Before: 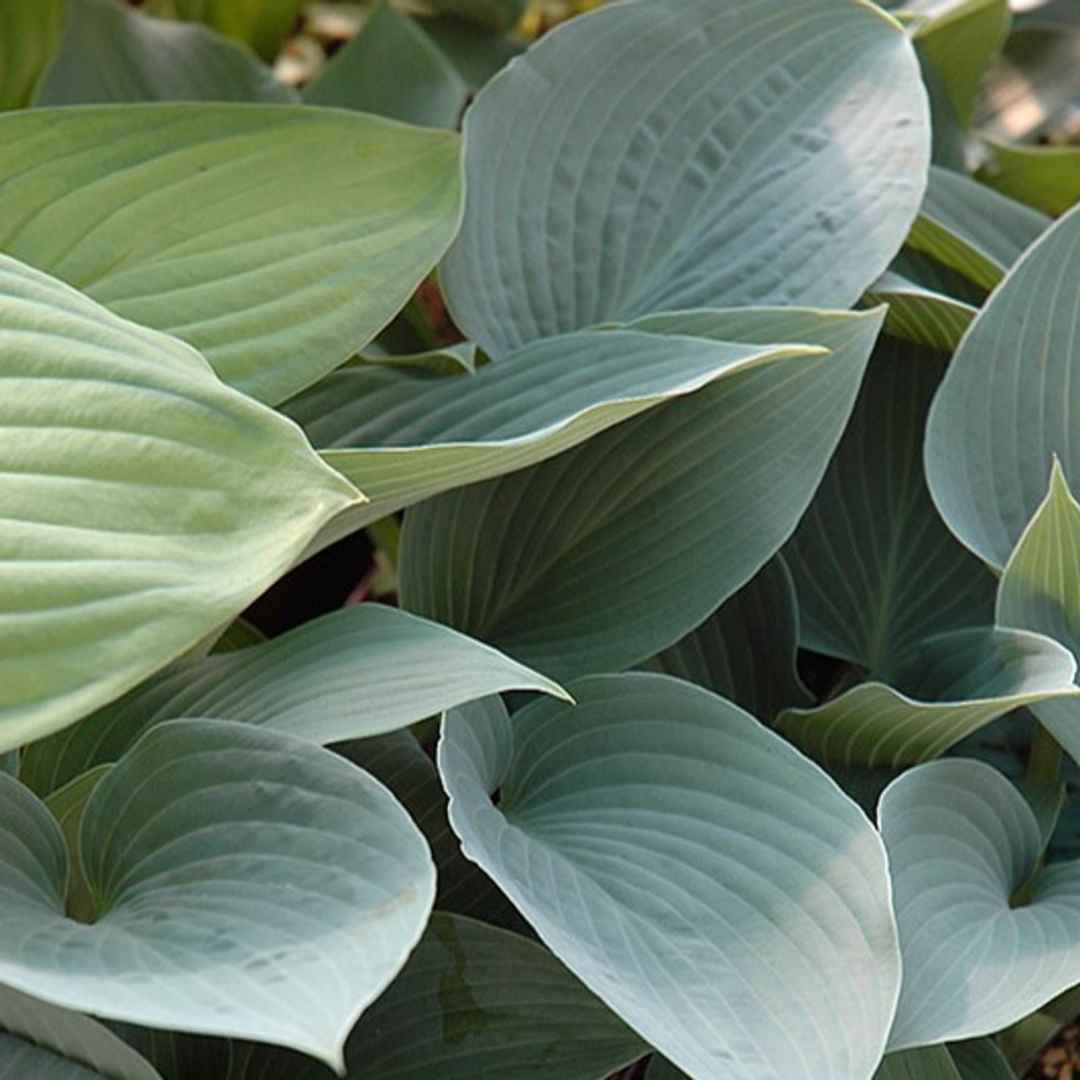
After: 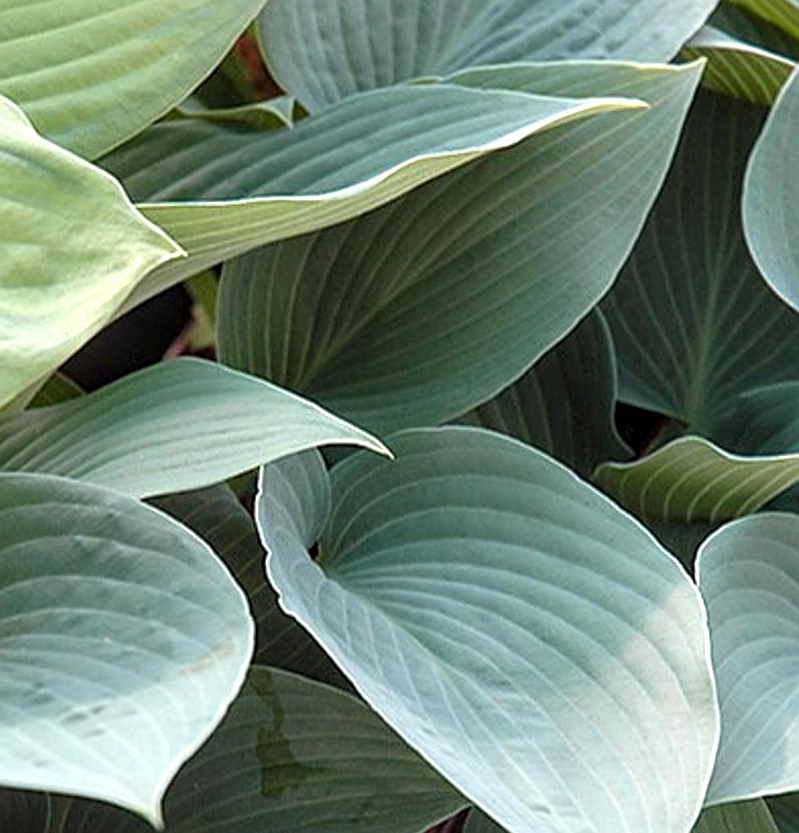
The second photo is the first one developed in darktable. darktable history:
tone equalizer: -7 EV 0.13 EV, smoothing diameter 25%, edges refinement/feathering 10, preserve details guided filter
exposure: exposure 0.485 EV, compensate highlight preservation false
crop: left 16.871%, top 22.857%, right 9.116%
local contrast: detail 130%
sharpen: on, module defaults
